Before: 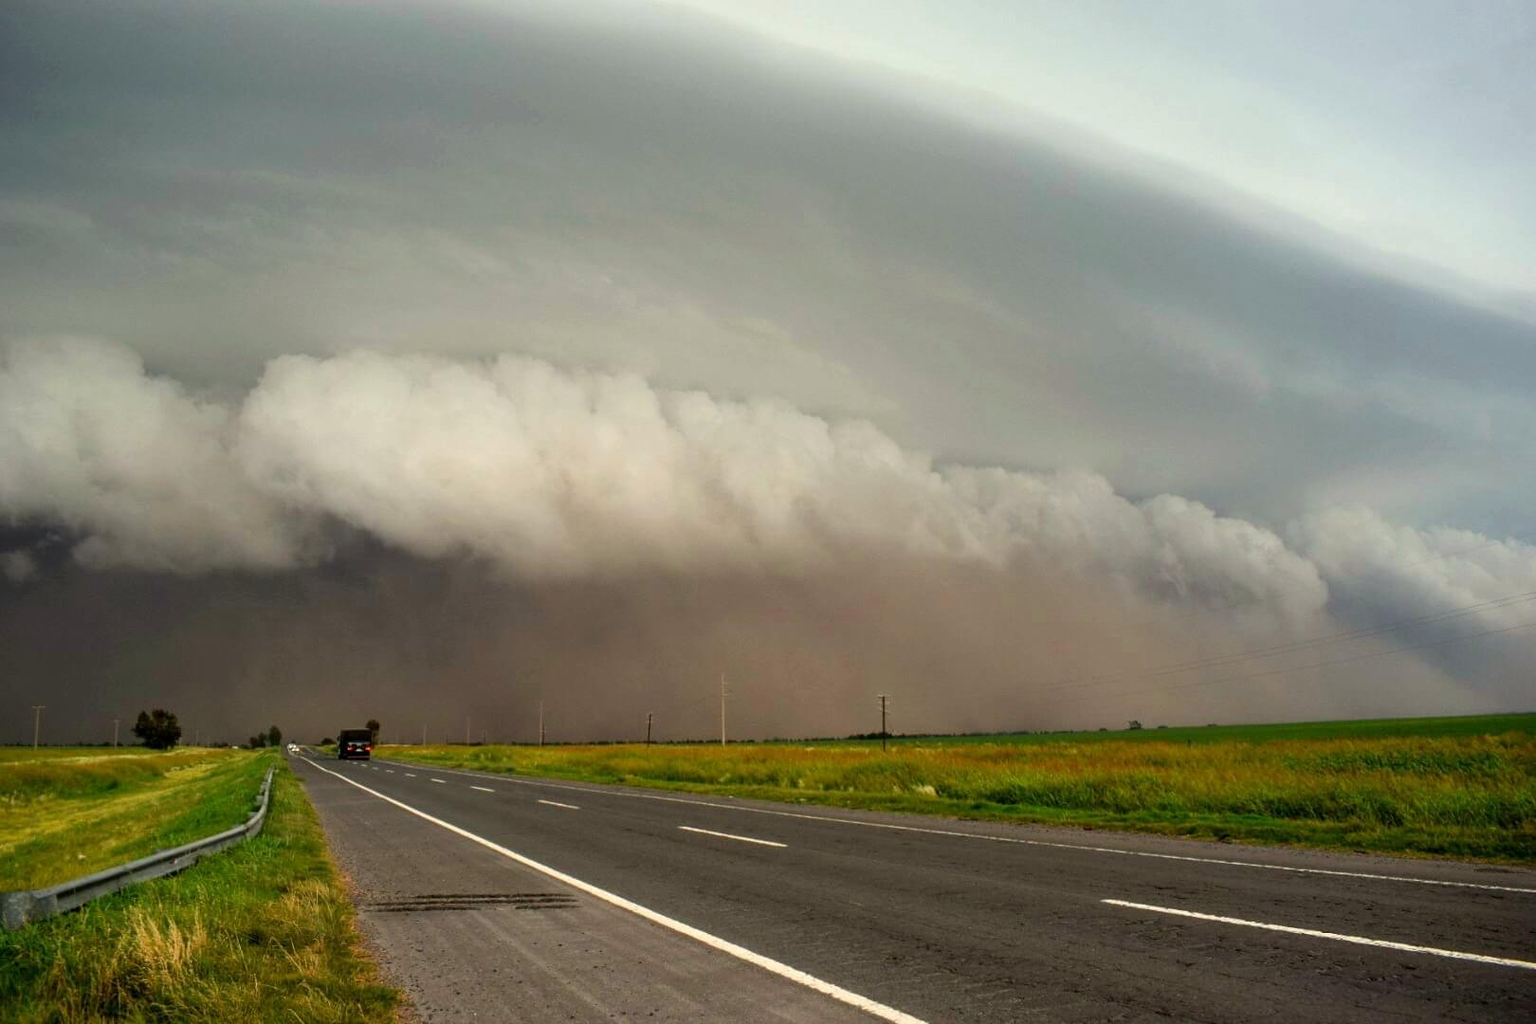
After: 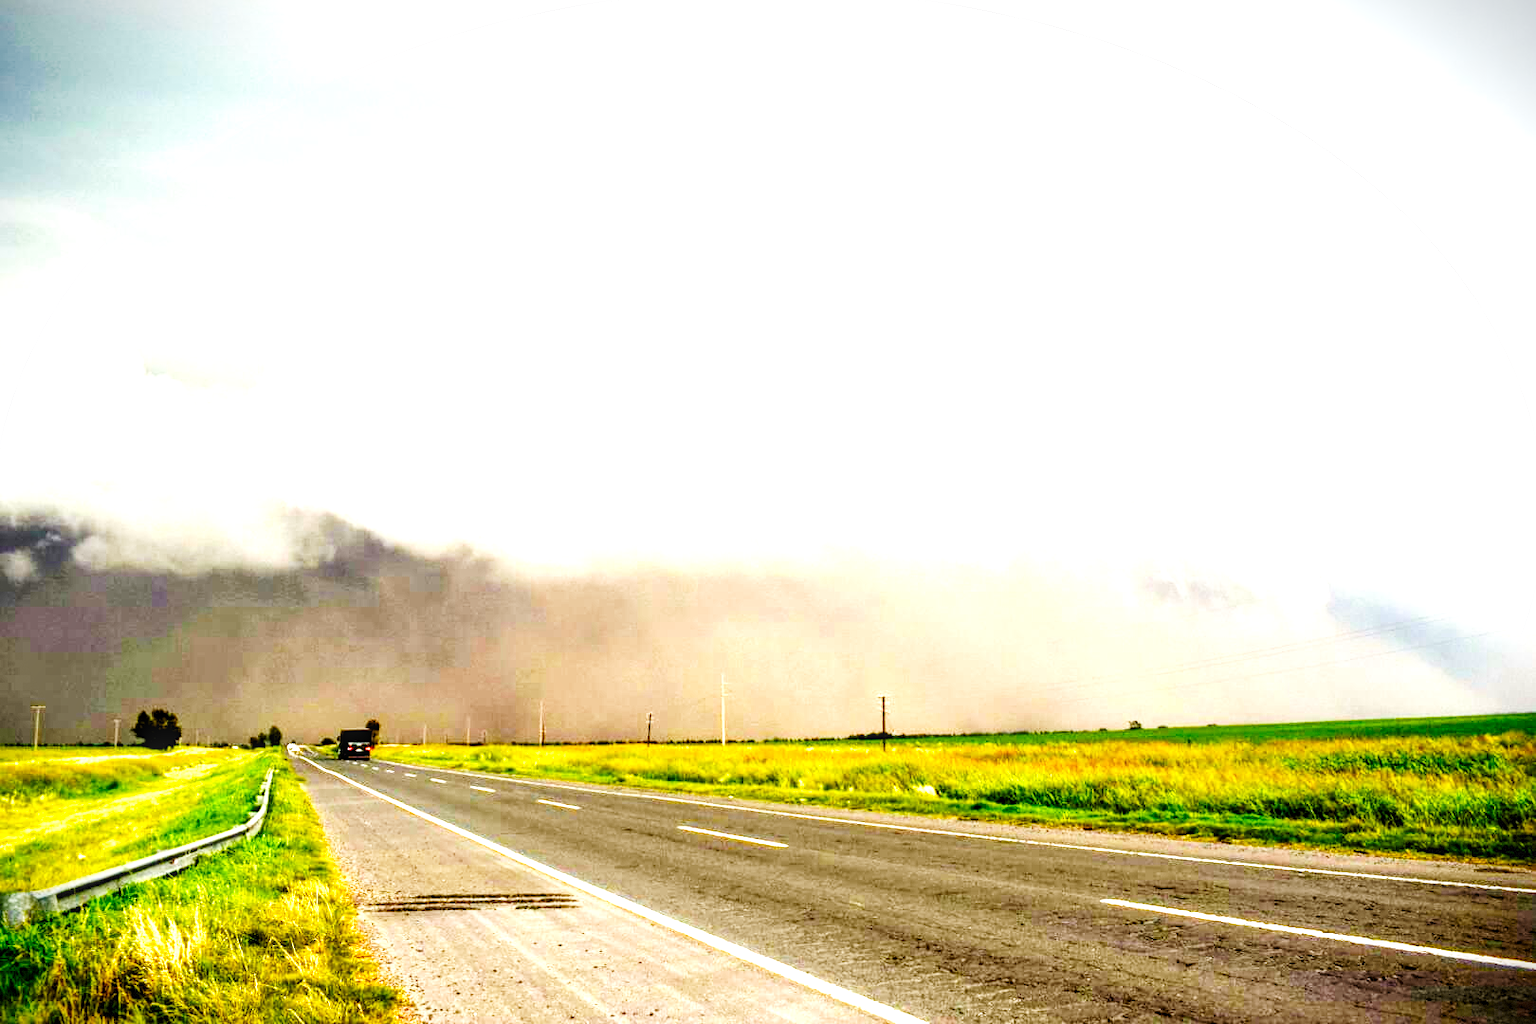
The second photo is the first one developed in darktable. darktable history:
exposure: black level correction 0, exposure 0.7 EV, compensate exposure bias true, compensate highlight preservation false
local contrast: on, module defaults
color balance rgb: highlights gain › luminance 10.251%, linear chroma grading › global chroma 9.92%, perceptual saturation grading › global saturation 20%, perceptual saturation grading › highlights -49.871%, perceptual saturation grading › shadows 25.325%, perceptual brilliance grading › global brilliance 4.514%, global vibrance 20%
vignetting: fall-off start 100.74%, saturation 0.369, width/height ratio 1.326, dithering 8-bit output, unbound false
contrast brightness saturation: contrast 0.138
levels: levels [0.062, 0.494, 0.925]
base curve: curves: ch0 [(0, 0) (0, 0.001) (0.001, 0.001) (0.004, 0.002) (0.007, 0.004) (0.015, 0.013) (0.033, 0.045) (0.052, 0.096) (0.075, 0.17) (0.099, 0.241) (0.163, 0.42) (0.219, 0.55) (0.259, 0.616) (0.327, 0.722) (0.365, 0.765) (0.522, 0.873) (0.547, 0.881) (0.689, 0.919) (0.826, 0.952) (1, 1)], preserve colors none
